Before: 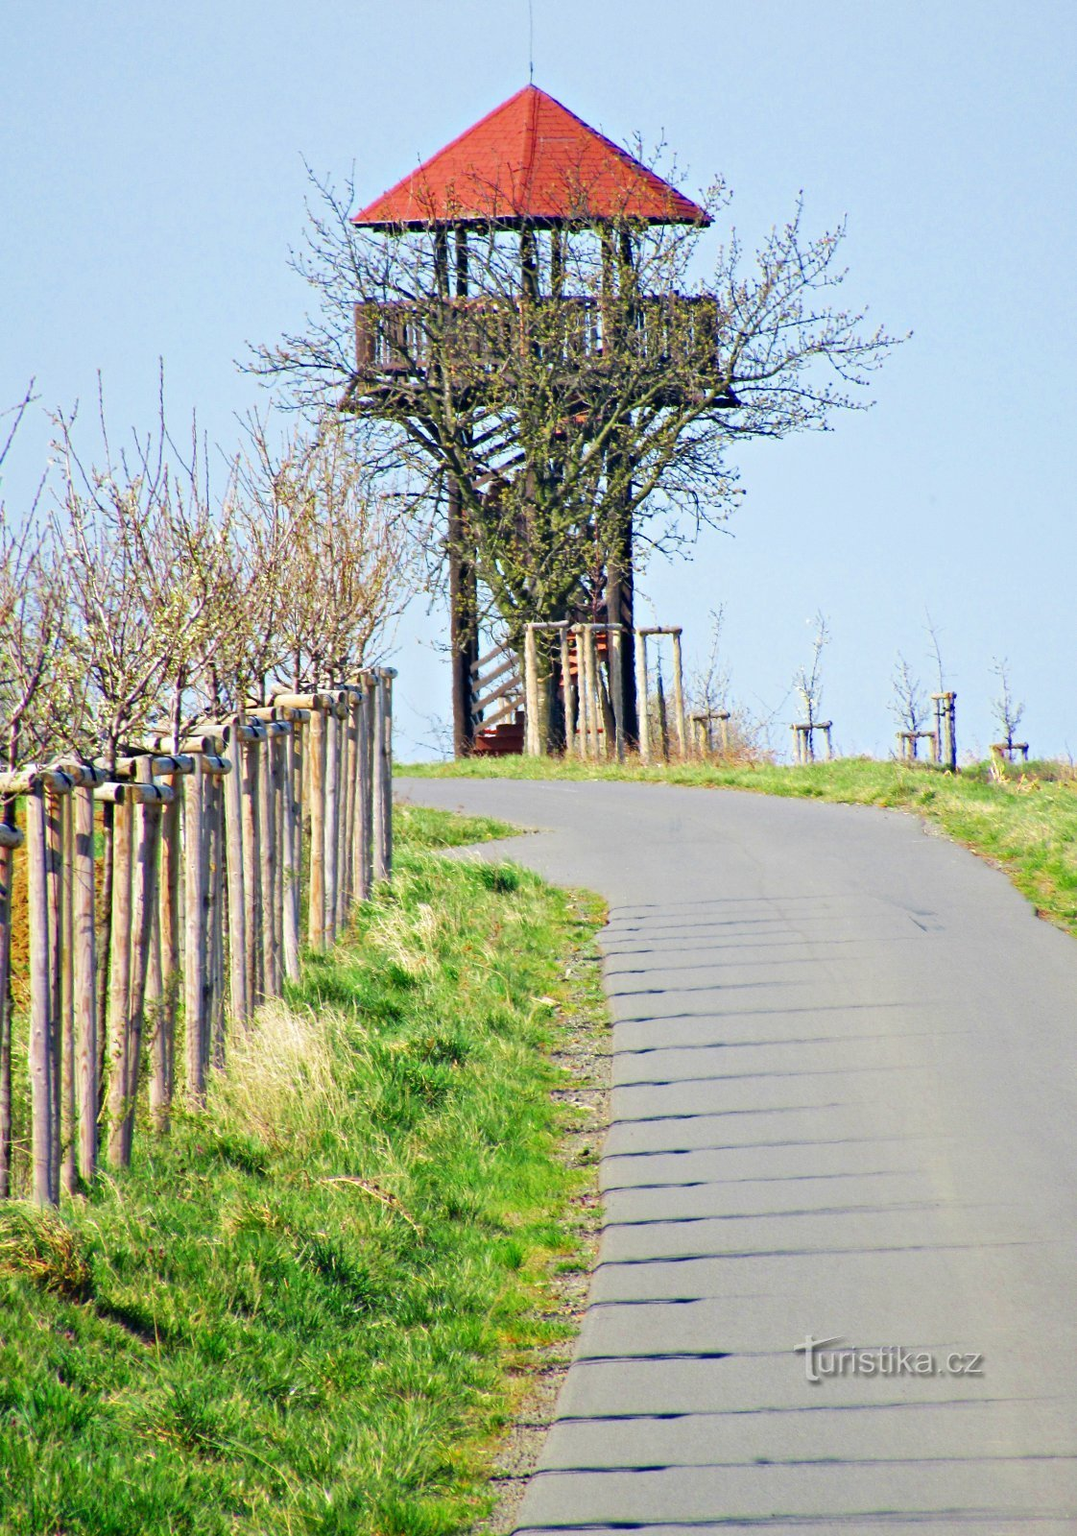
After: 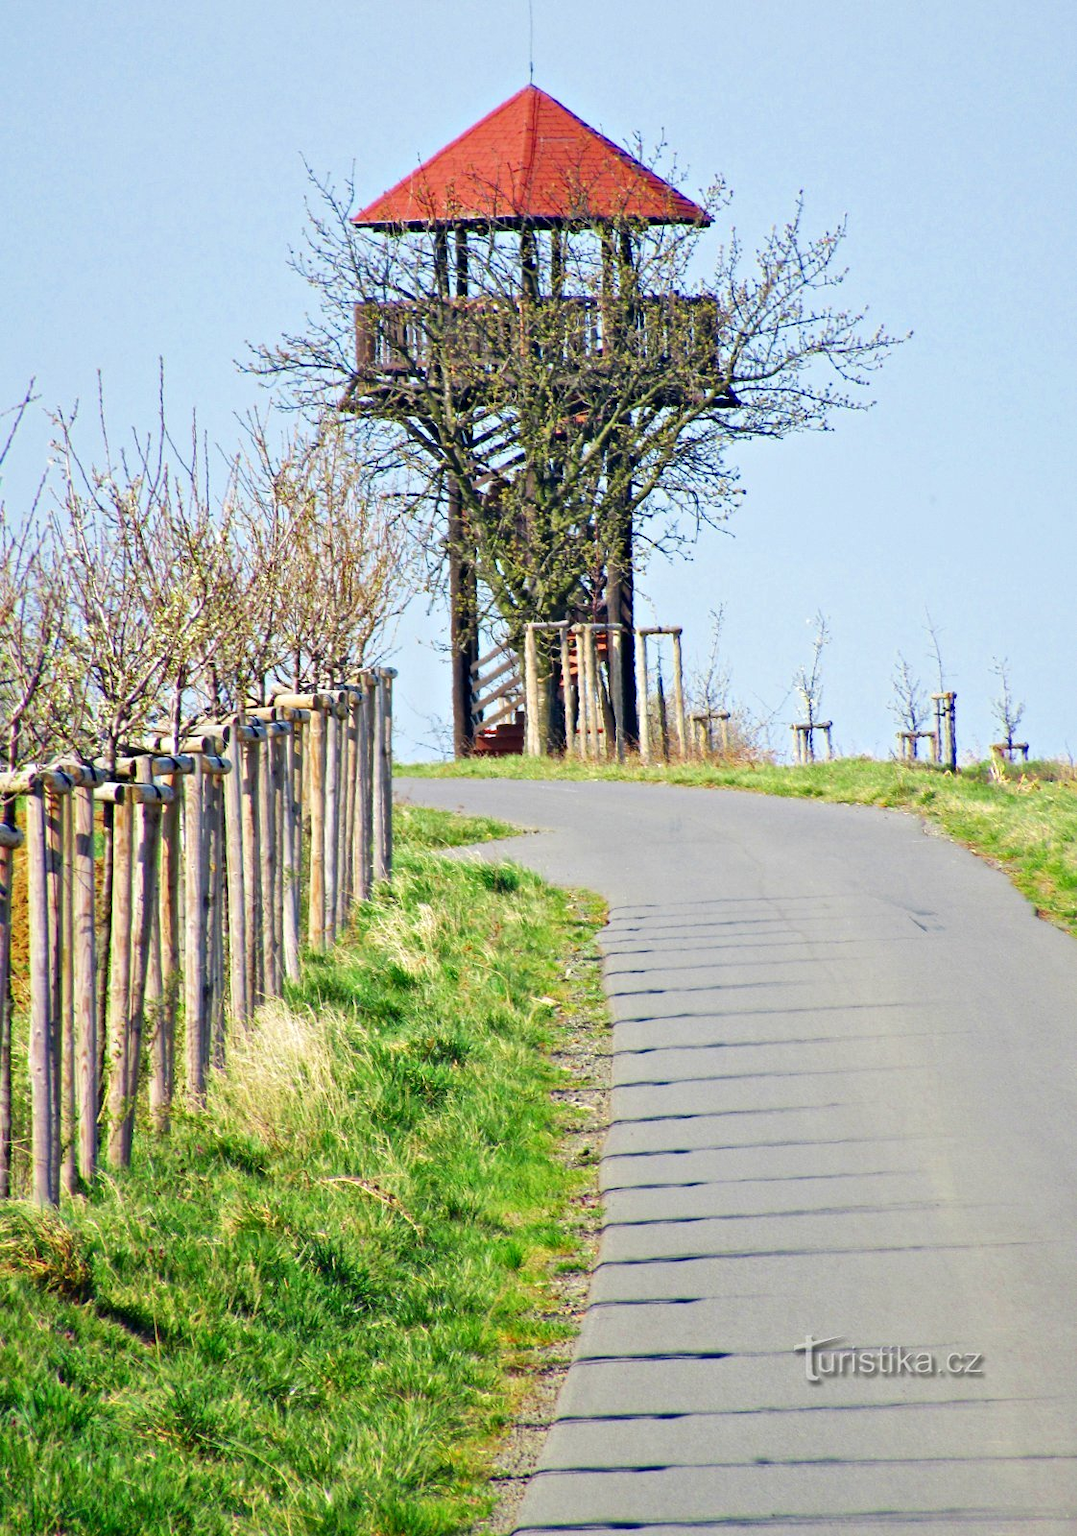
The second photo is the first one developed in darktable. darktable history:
exposure: compensate highlight preservation false
local contrast: mode bilateral grid, contrast 19, coarseness 50, detail 119%, midtone range 0.2
